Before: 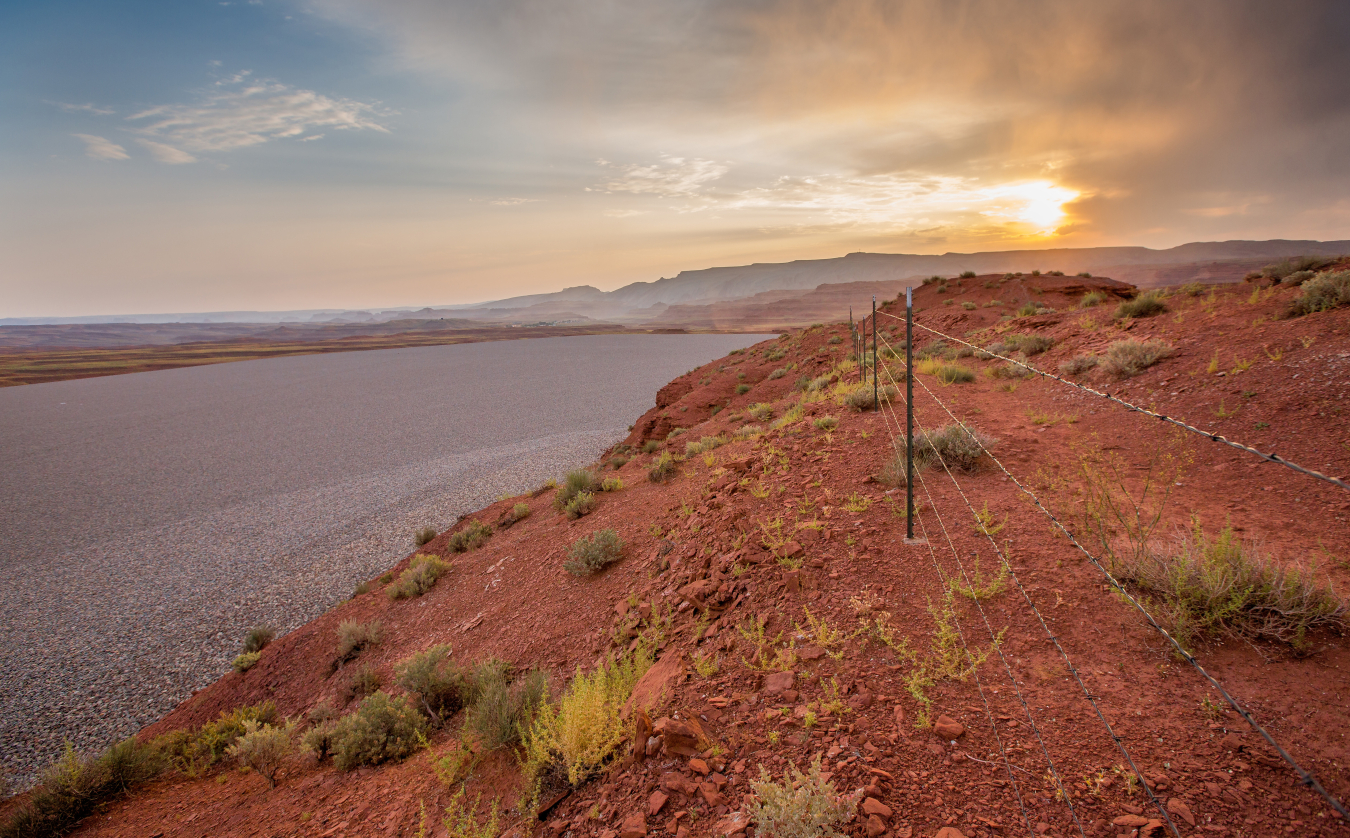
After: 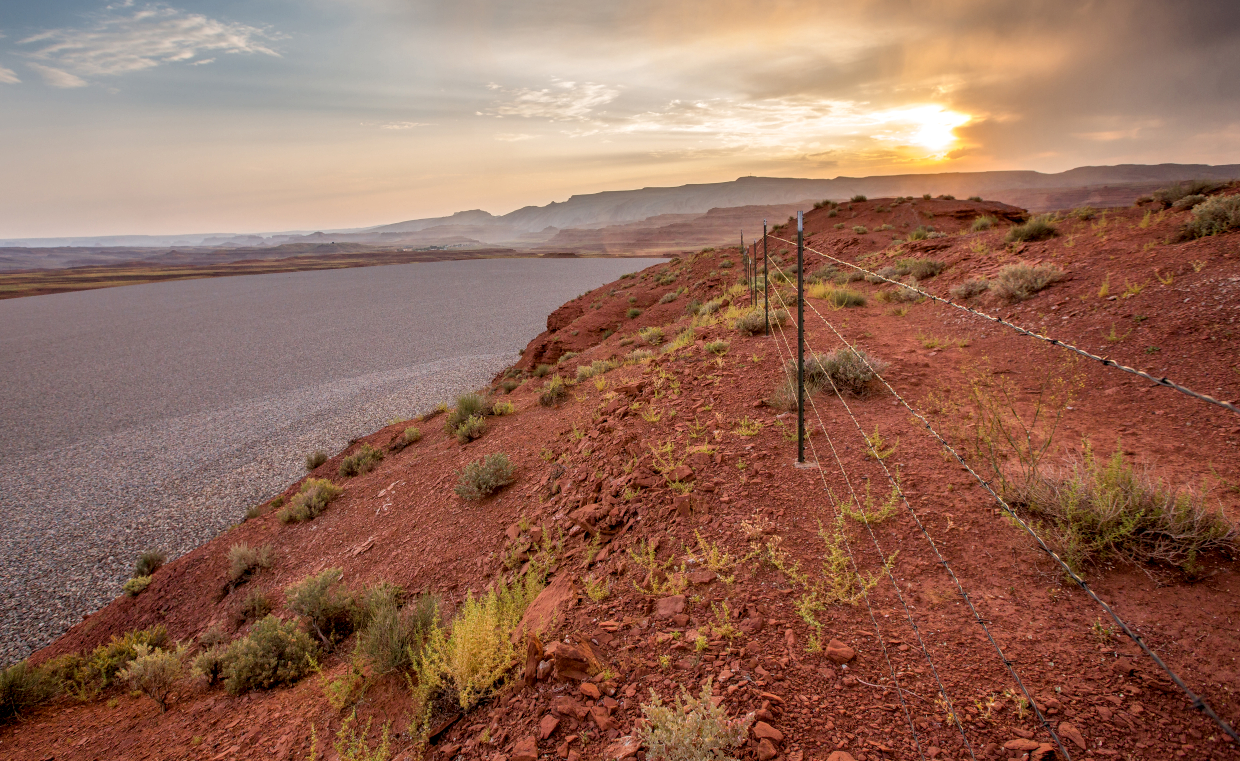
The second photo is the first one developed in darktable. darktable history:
crop and rotate: left 8.106%, top 9.159%
local contrast: detail 130%
tone equalizer: smoothing 1
